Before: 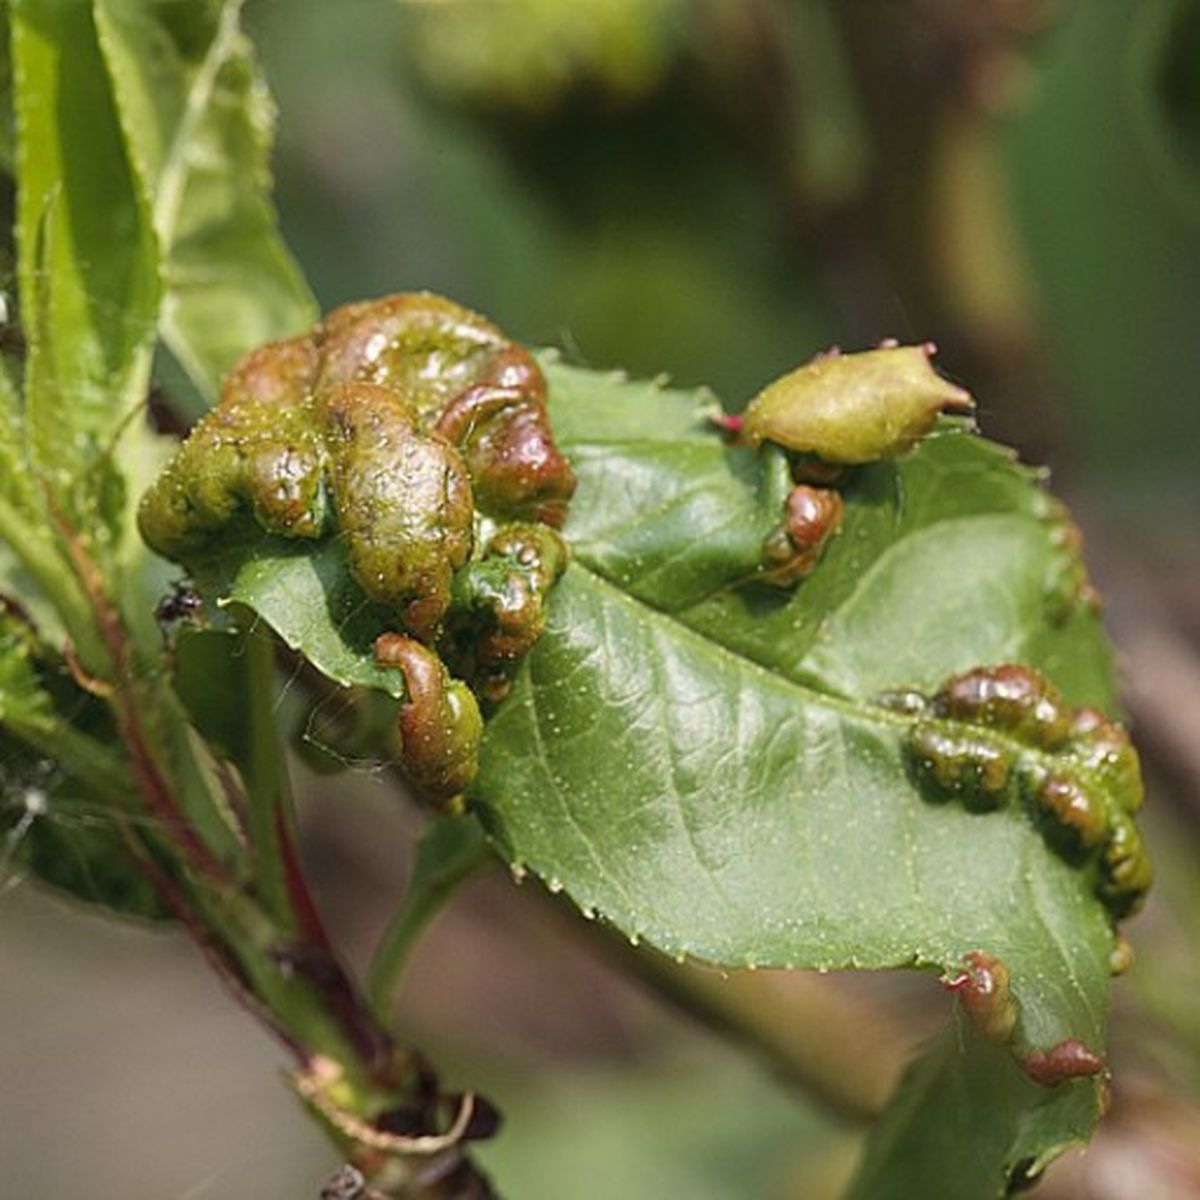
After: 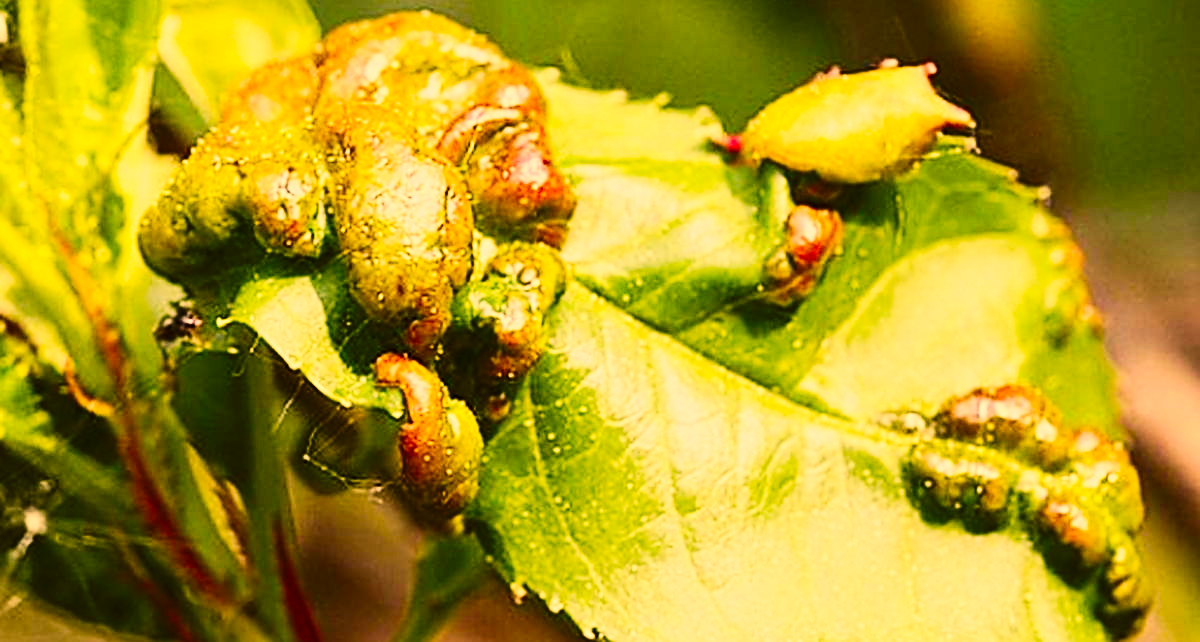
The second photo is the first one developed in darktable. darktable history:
exposure: exposure 0.187 EV, compensate exposure bias true, compensate highlight preservation false
crop and rotate: top 23.382%, bottom 23.056%
base curve: curves: ch0 [(0, 0) (0.036, 0.025) (0.121, 0.166) (0.206, 0.329) (0.605, 0.79) (1, 1)], preserve colors none
color correction: highlights a* 18.38, highlights b* 35.49, shadows a* 1.56, shadows b* 6.15, saturation 1.04
contrast brightness saturation: contrast 0.229, brightness 0.107, saturation 0.291
sharpen: on, module defaults
